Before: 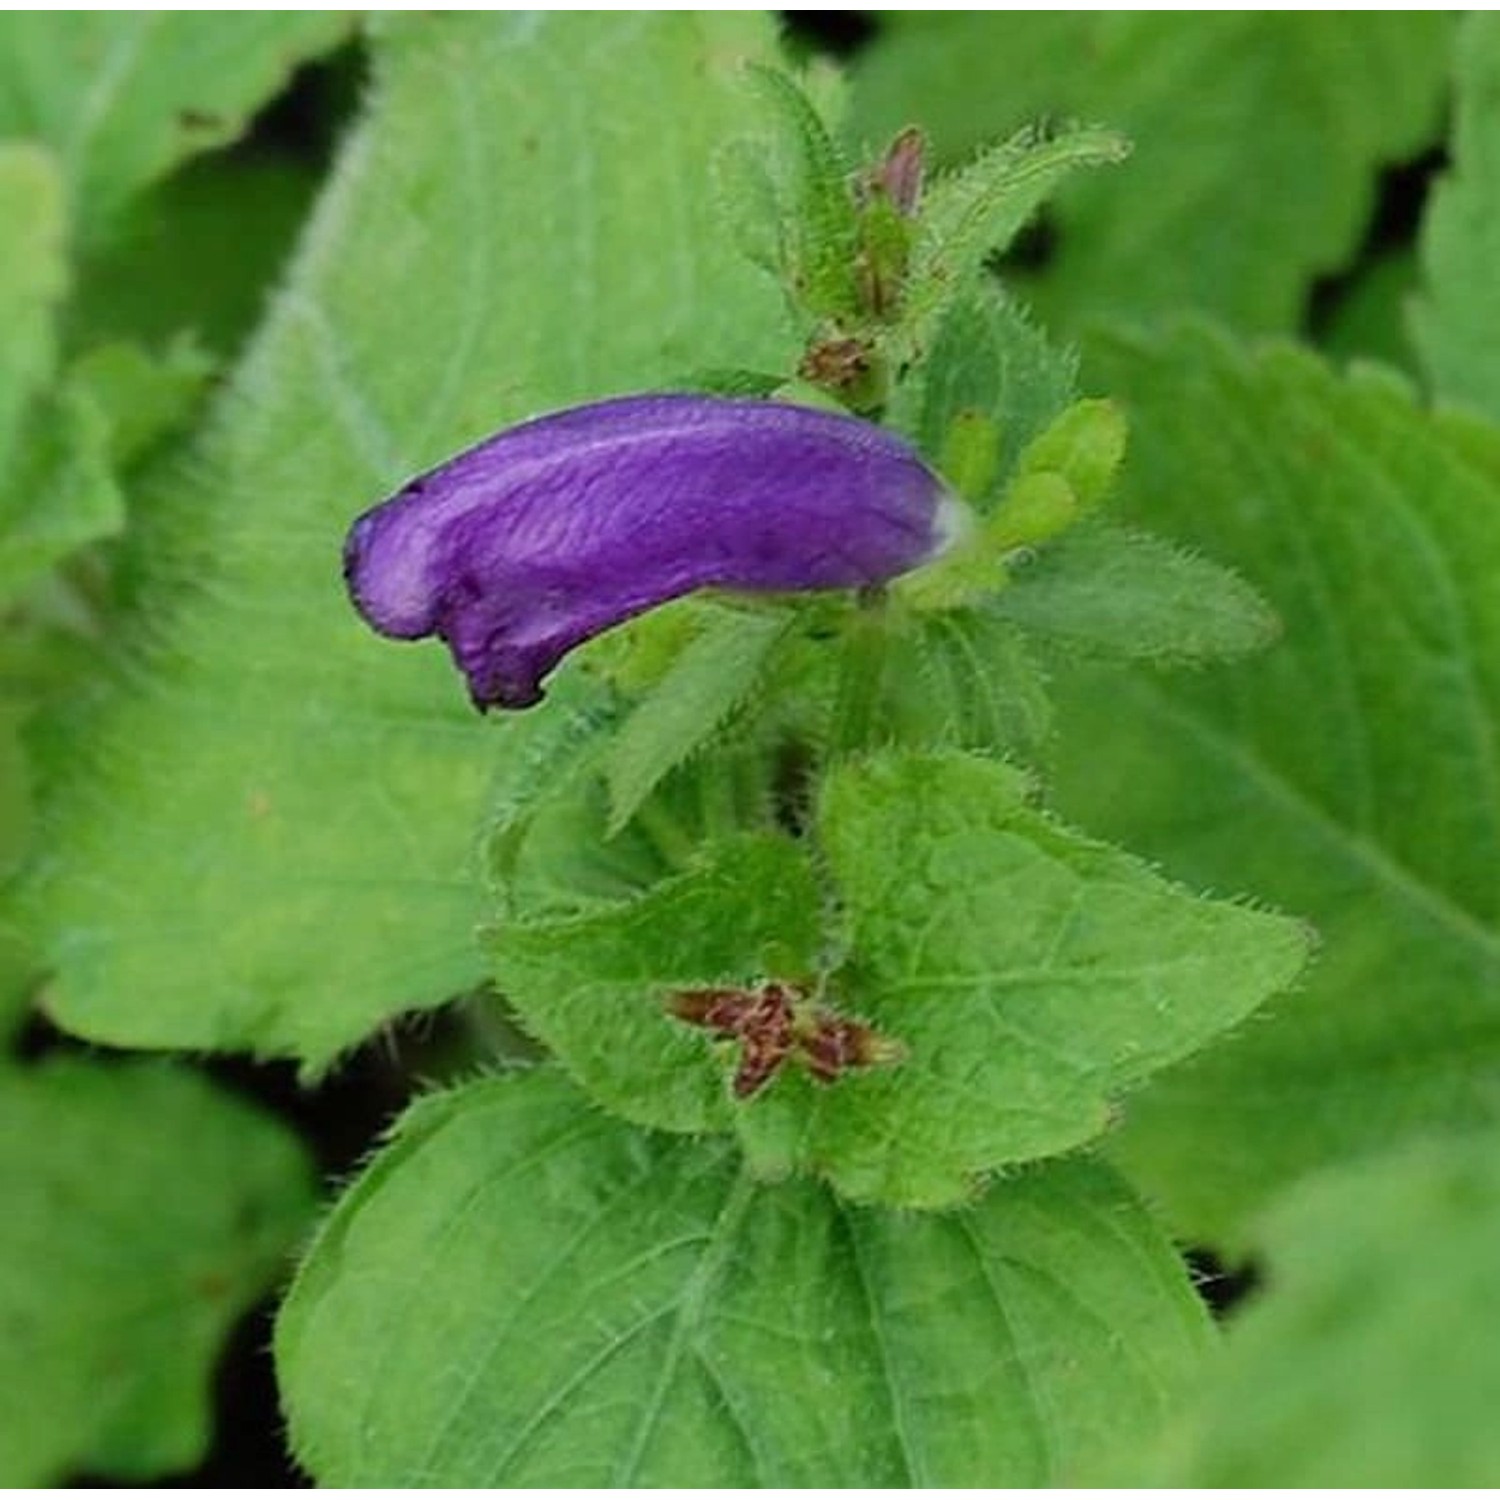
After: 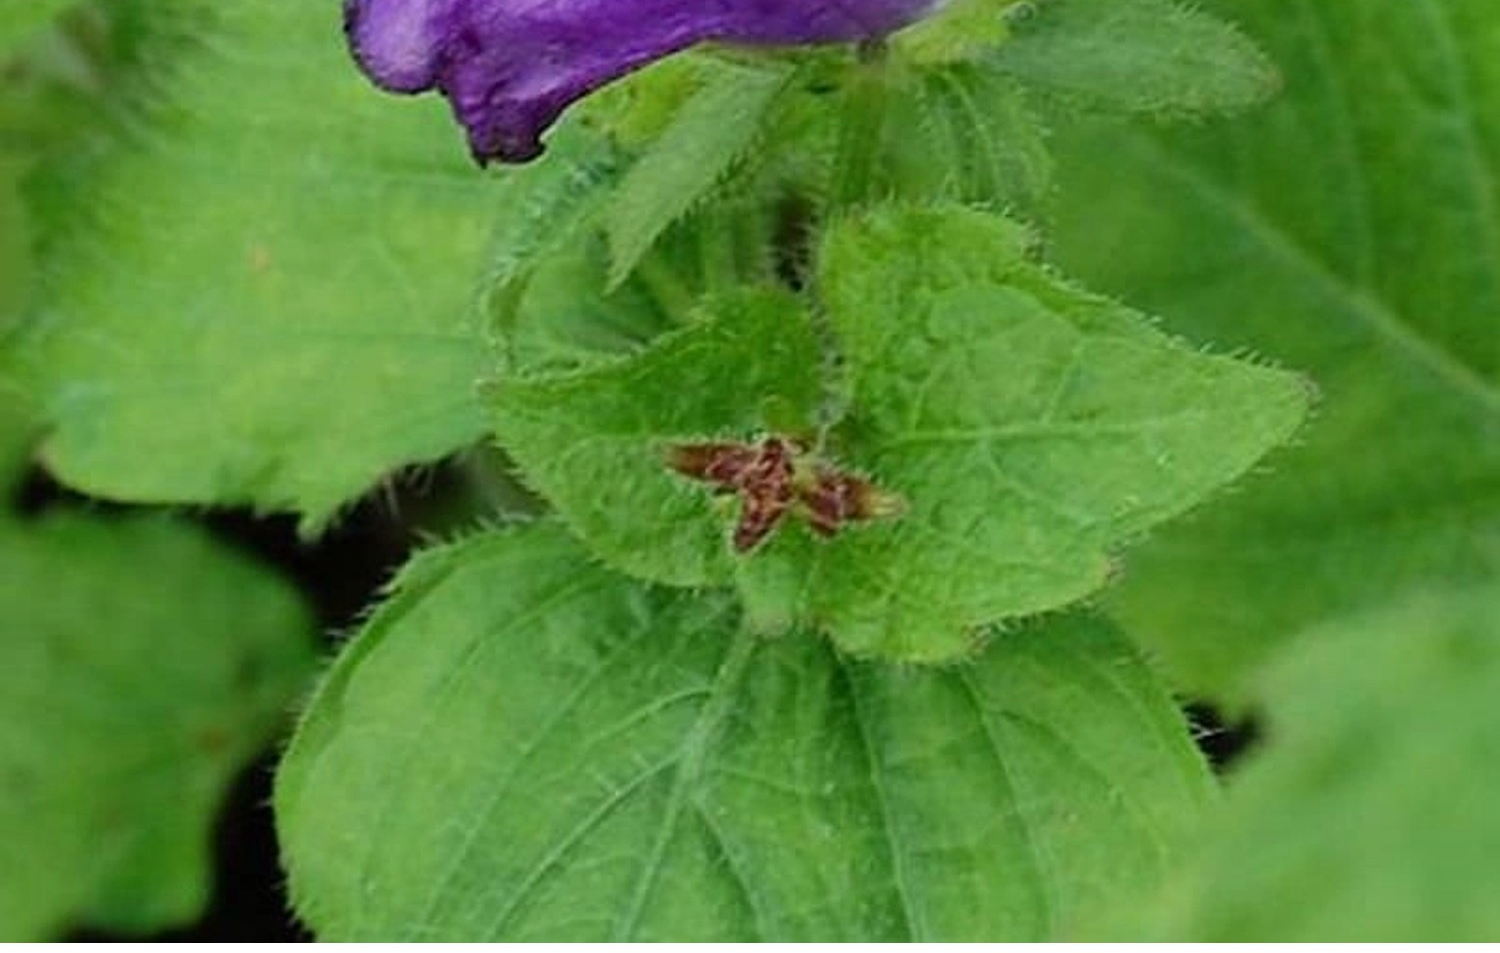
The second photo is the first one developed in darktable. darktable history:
crop and rotate: top 36.4%
